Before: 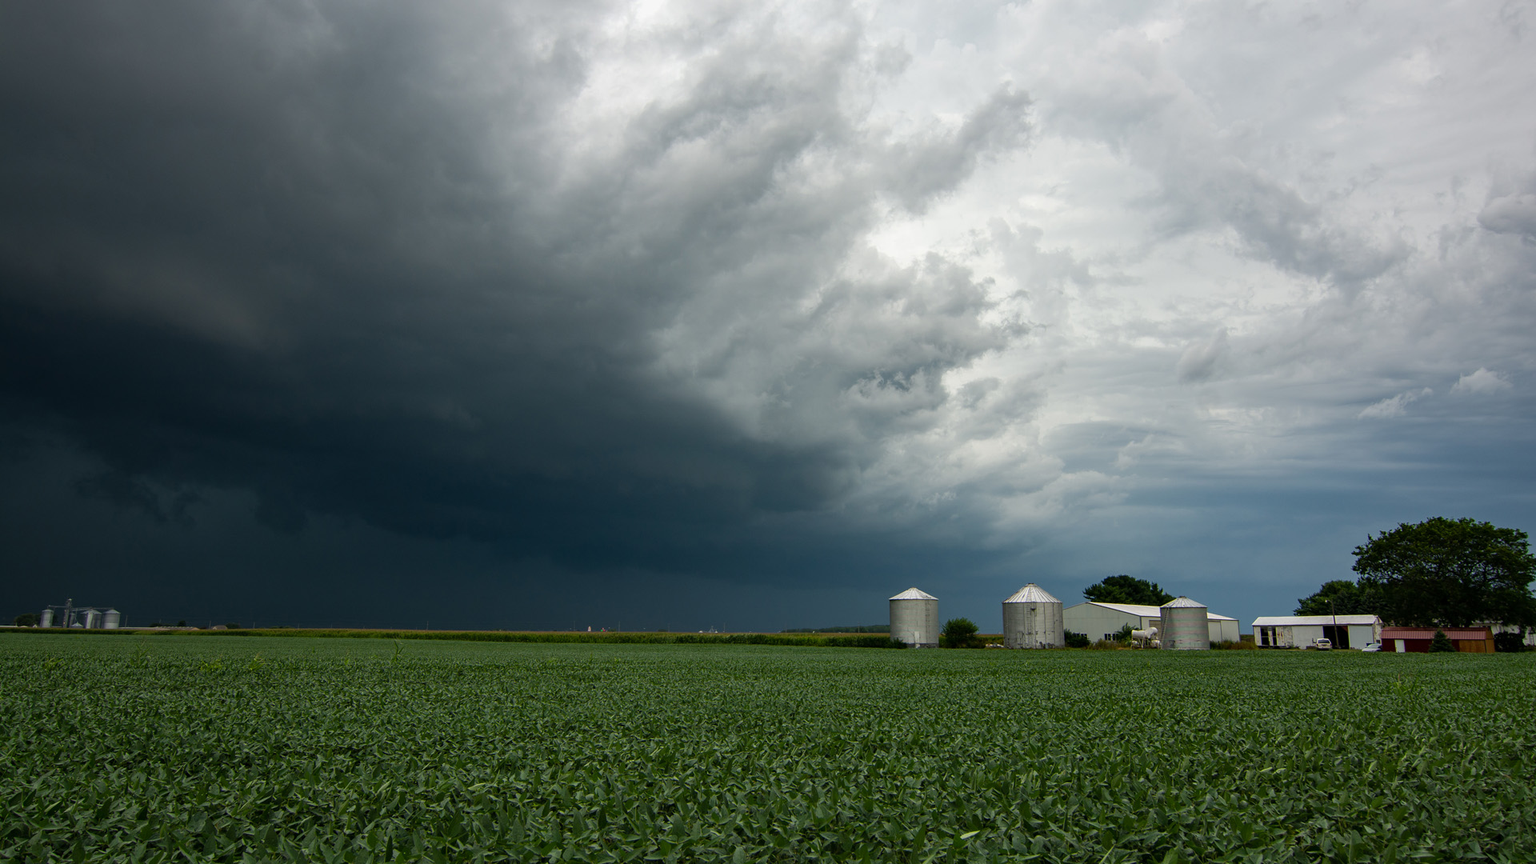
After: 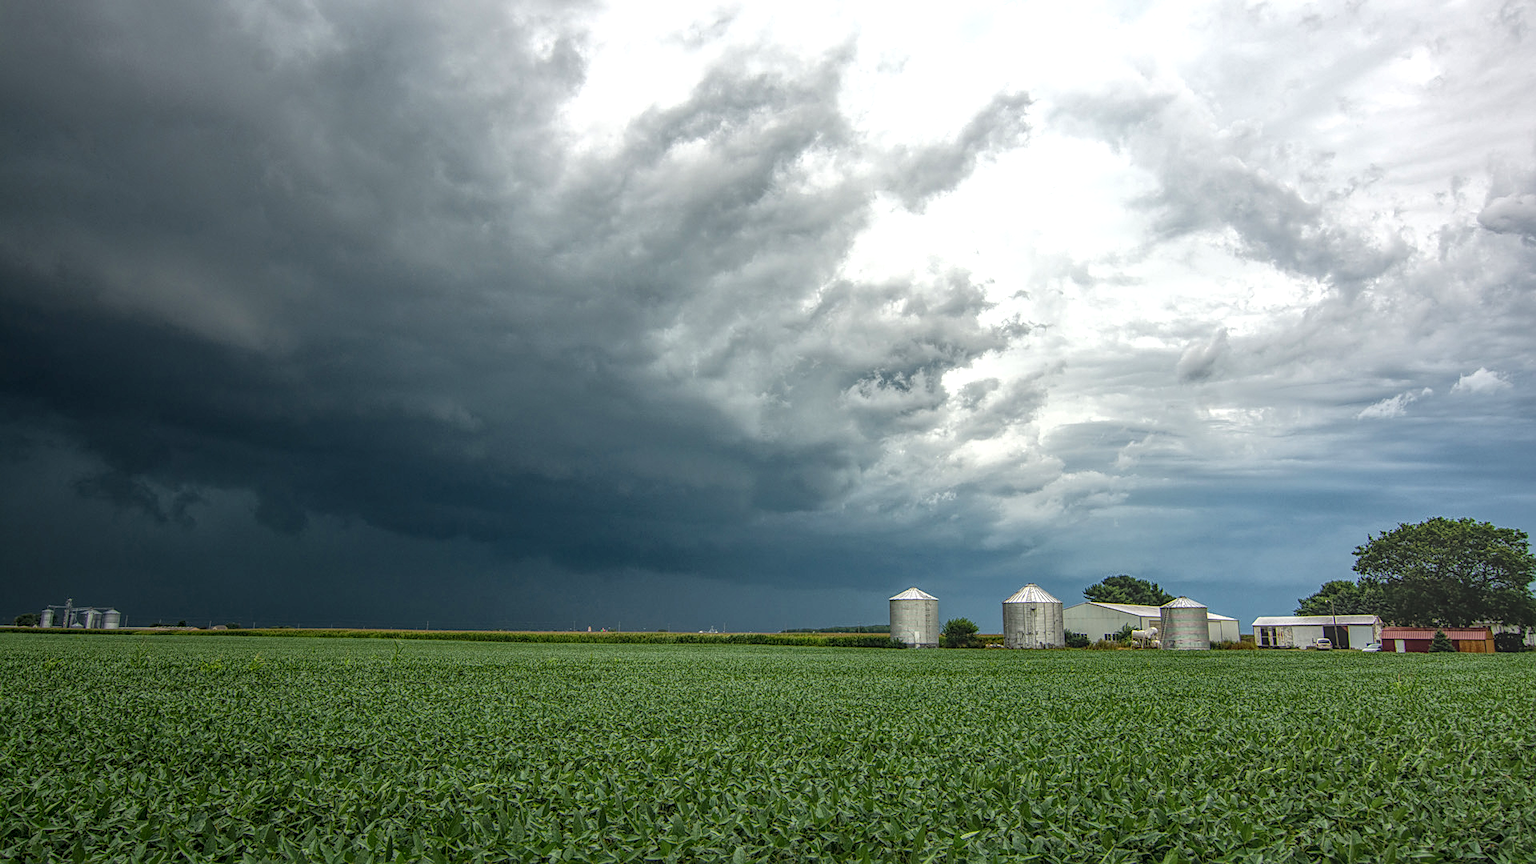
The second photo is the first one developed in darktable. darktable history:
sharpen: on, module defaults
exposure: black level correction 0, exposure 0.702 EV, compensate exposure bias true, compensate highlight preservation false
local contrast: highlights 20%, shadows 23%, detail 201%, midtone range 0.2
